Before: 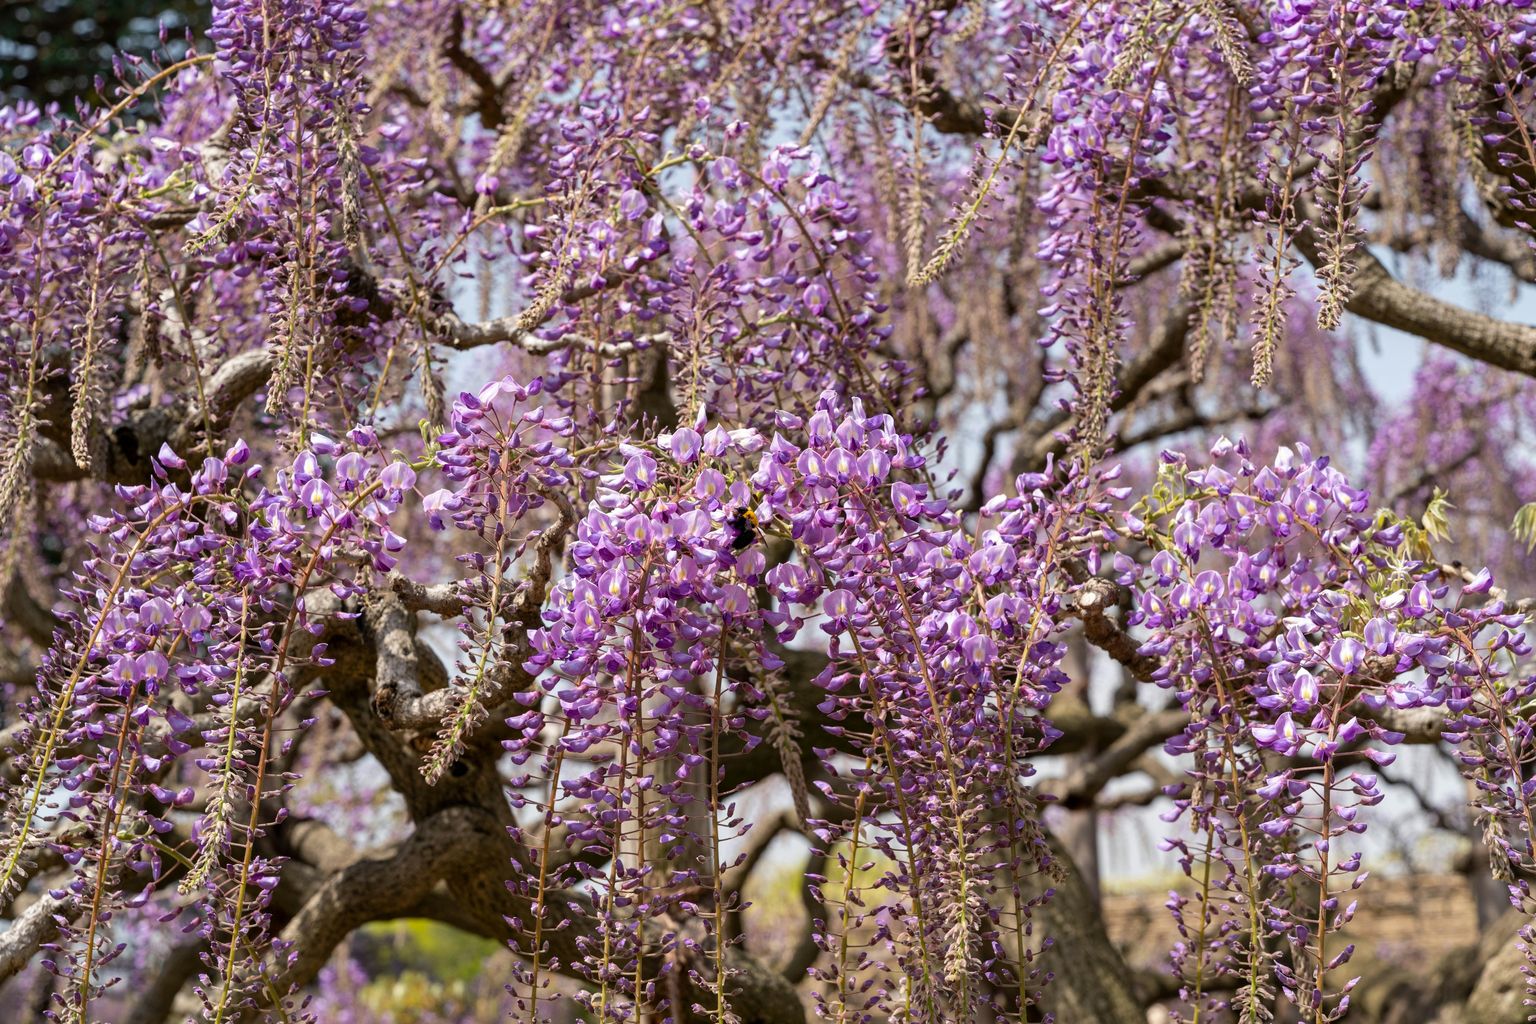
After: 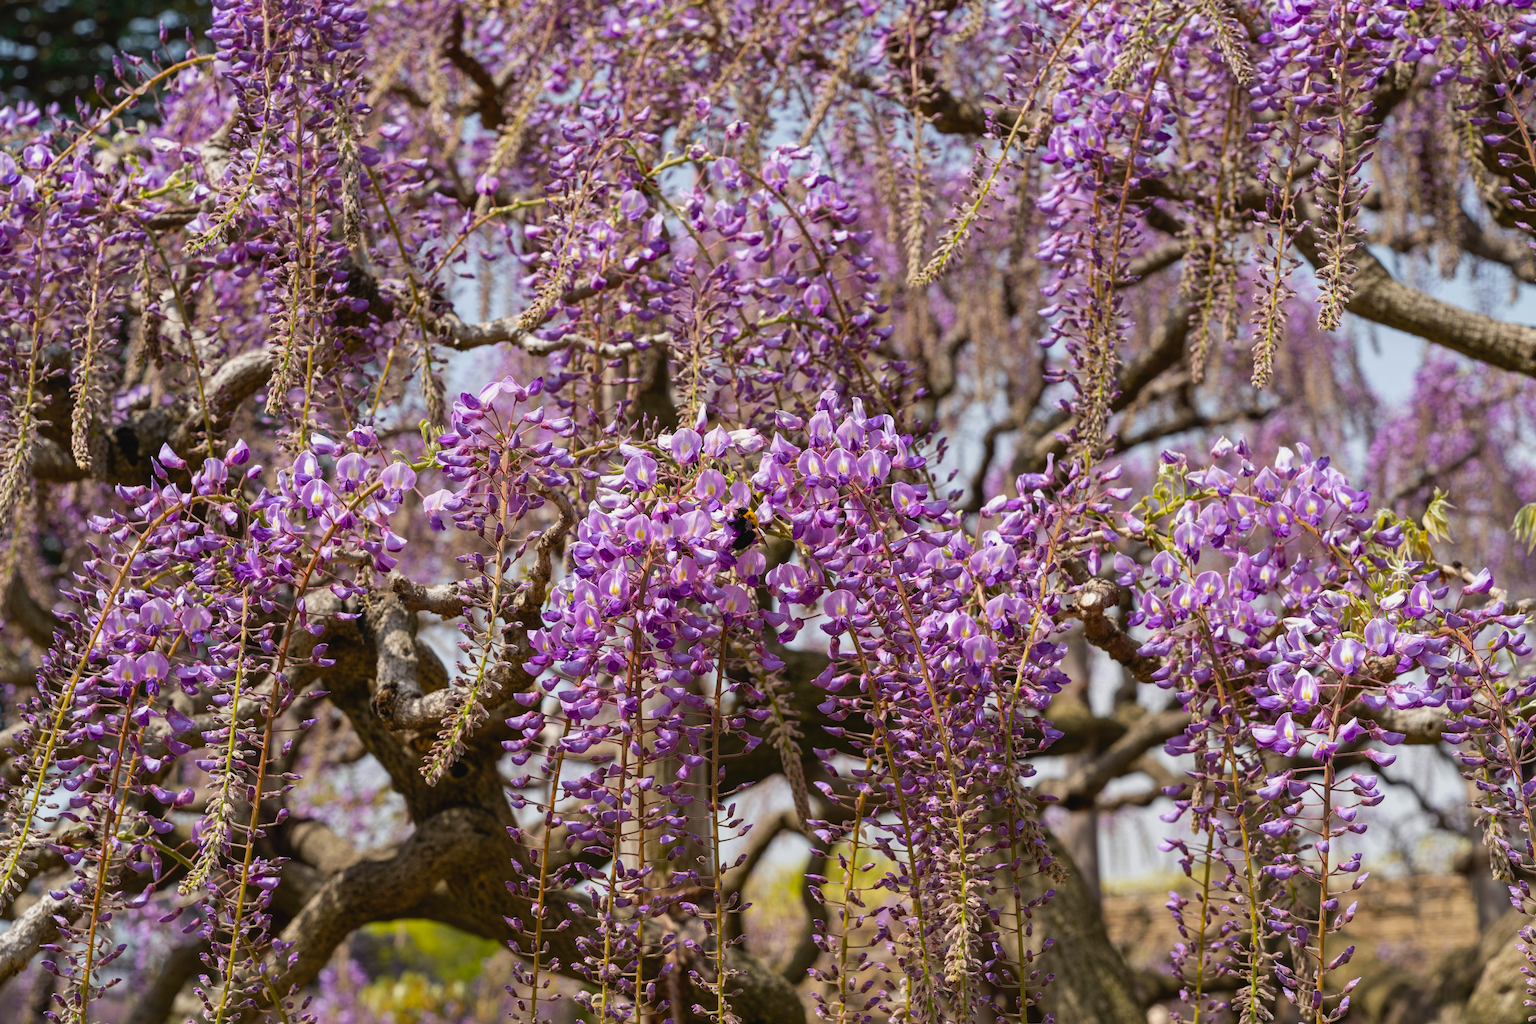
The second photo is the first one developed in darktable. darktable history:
color correction: highlights b* 0.001
contrast brightness saturation: contrast -0.077, brightness -0.031, saturation -0.113
color balance rgb: shadows lift › luminance -9.551%, perceptual saturation grading › global saturation 30.239%
exposure: compensate exposure bias true, compensate highlight preservation false
